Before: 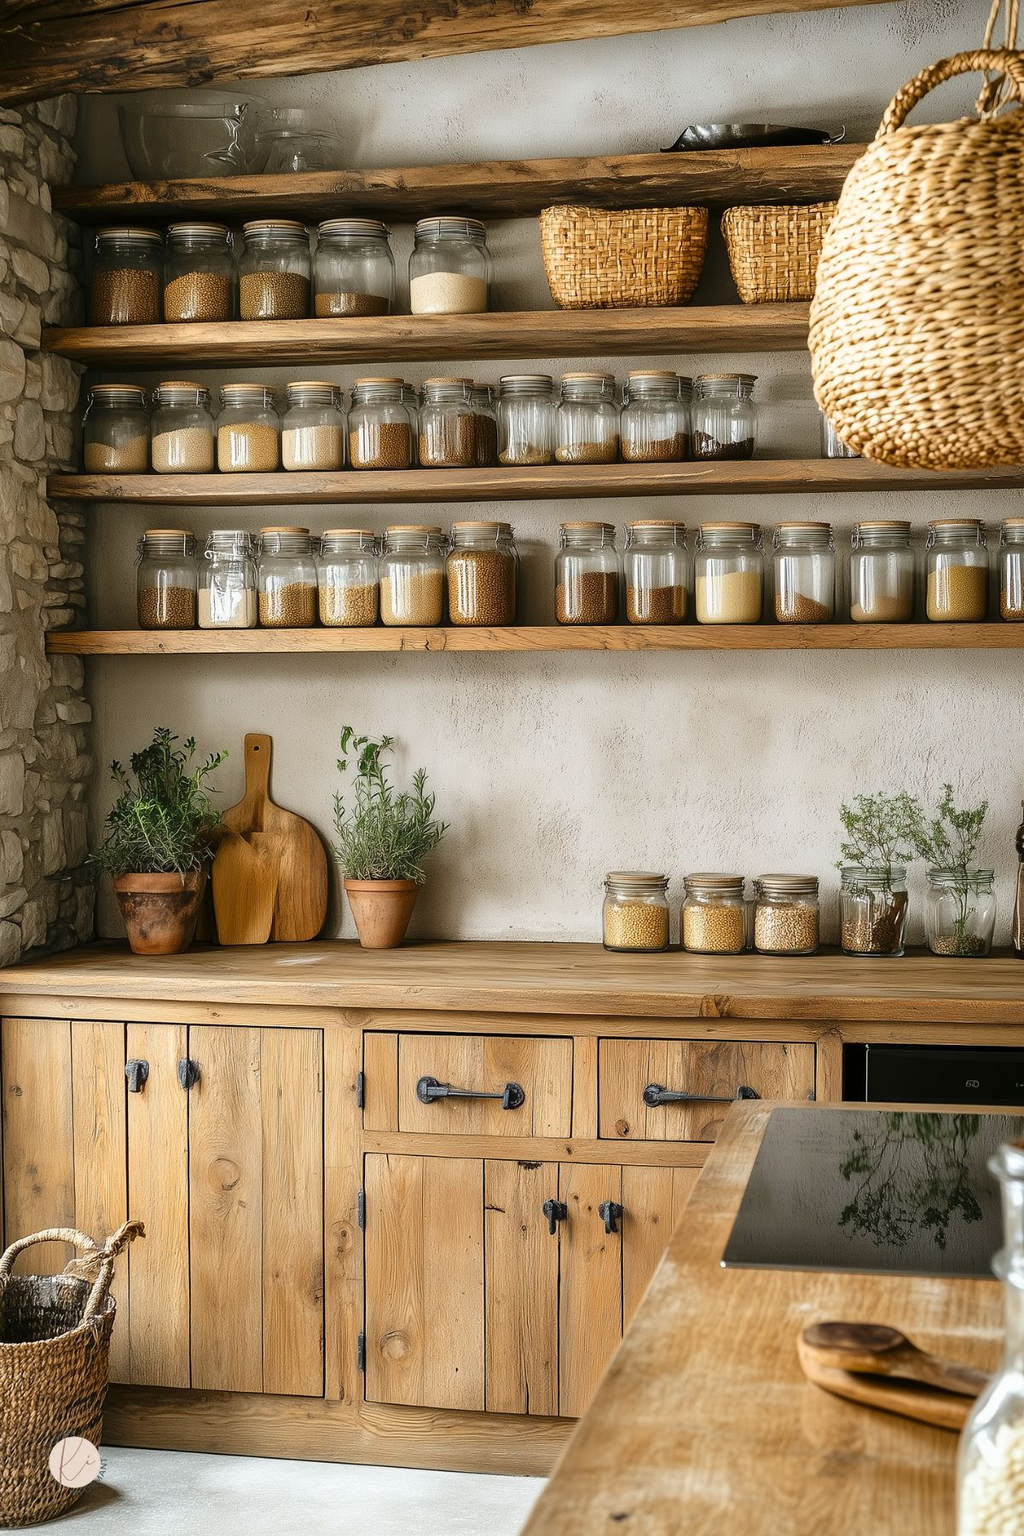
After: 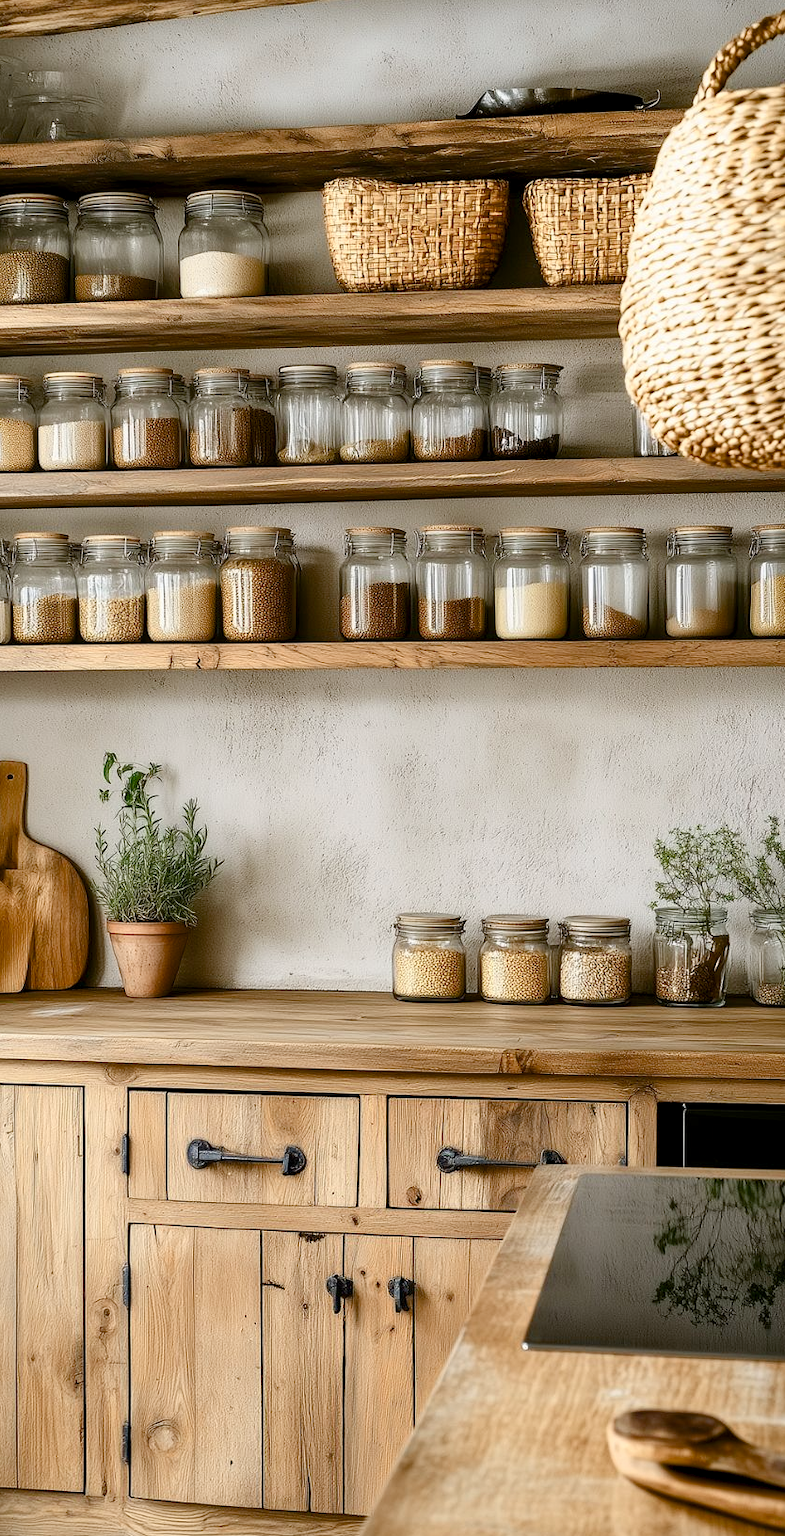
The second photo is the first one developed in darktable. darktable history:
color balance rgb: global offset › luminance -0.506%, perceptual saturation grading › global saturation 0.152%, perceptual saturation grading › highlights -31.942%, perceptual saturation grading › mid-tones 5.866%, perceptual saturation grading › shadows 17.92%, global vibrance 15.965%, saturation formula JzAzBz (2021)
crop and rotate: left 24.173%, top 2.89%, right 6.293%, bottom 6.482%
